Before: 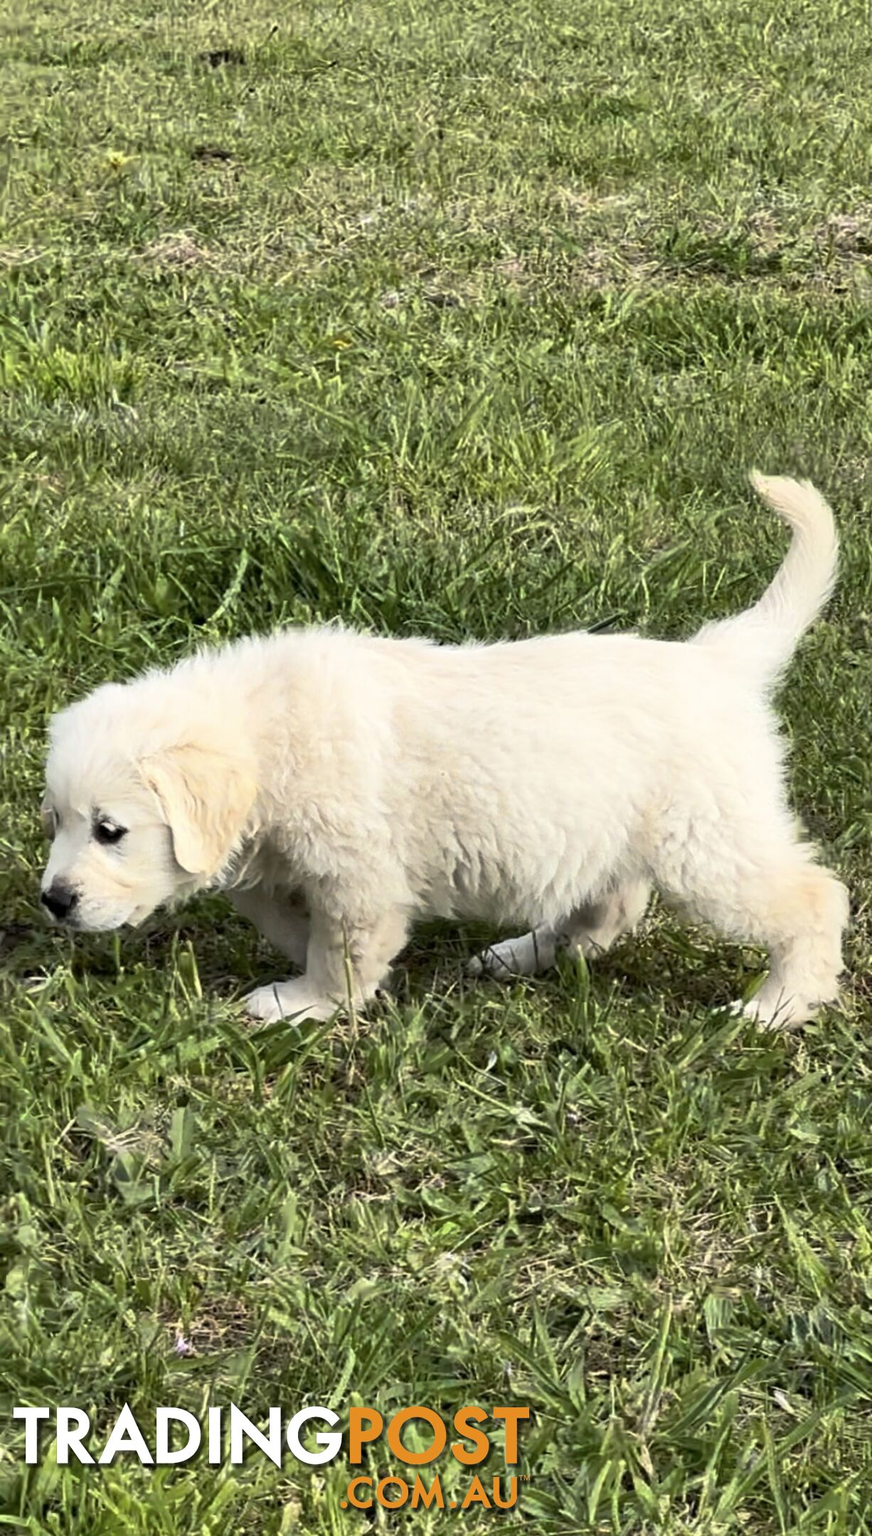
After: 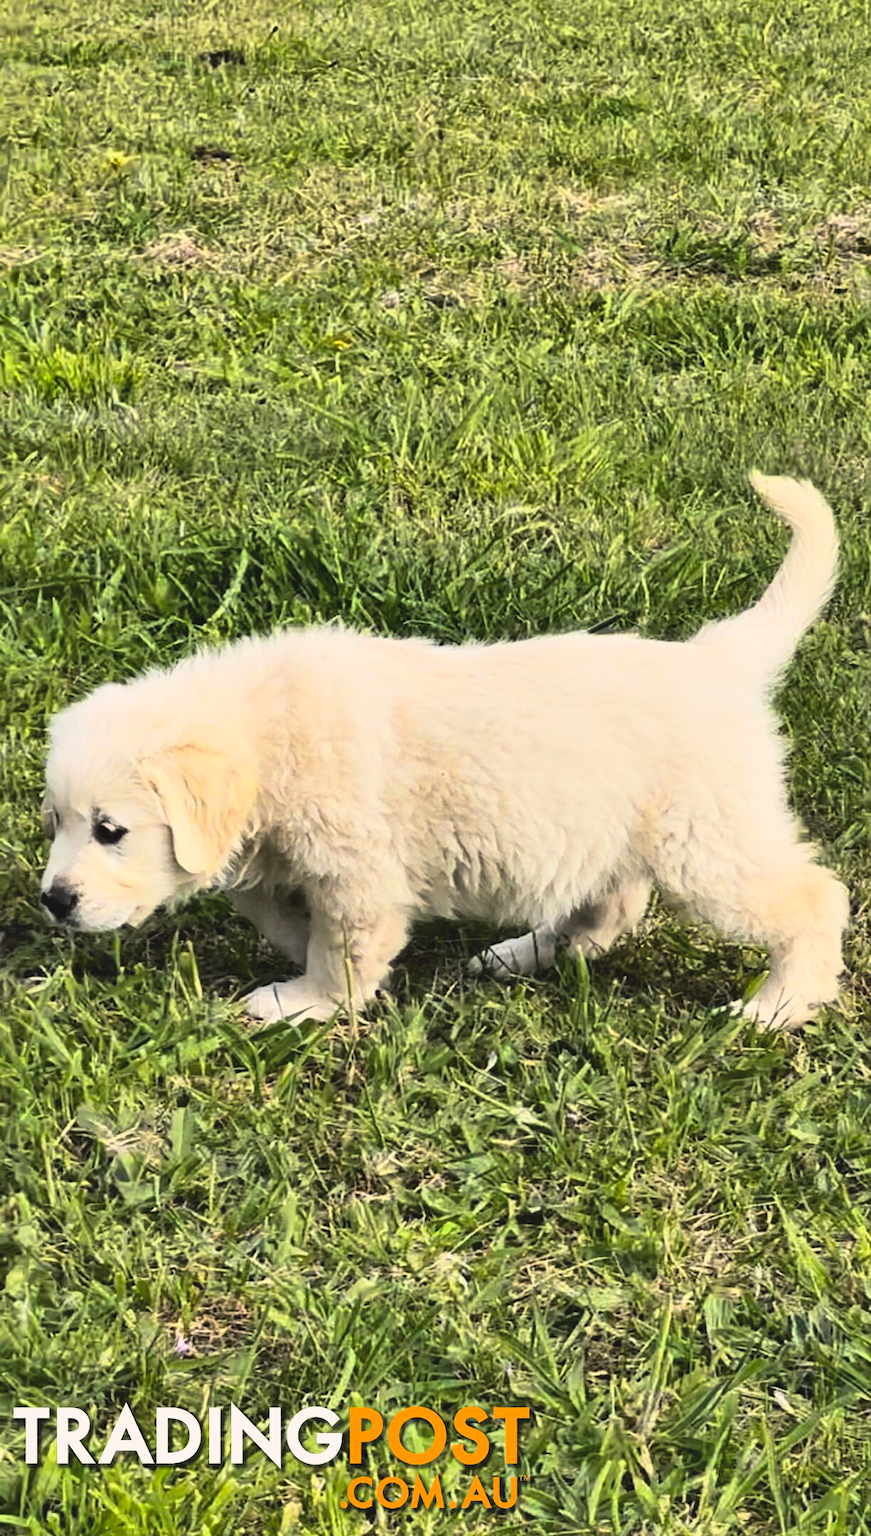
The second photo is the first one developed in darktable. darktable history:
exposure: black level correction -0.015, exposure -0.537 EV, compensate highlight preservation false
local contrast: mode bilateral grid, contrast 20, coarseness 49, detail 119%, midtone range 0.2
base curve: curves: ch0 [(0, 0) (0.028, 0.03) (0.121, 0.232) (0.46, 0.748) (0.859, 0.968) (1, 1)]
color balance rgb: highlights gain › chroma 1.354%, highlights gain › hue 56.55°, perceptual saturation grading › global saturation 16.054%
shadows and highlights: soften with gaussian
